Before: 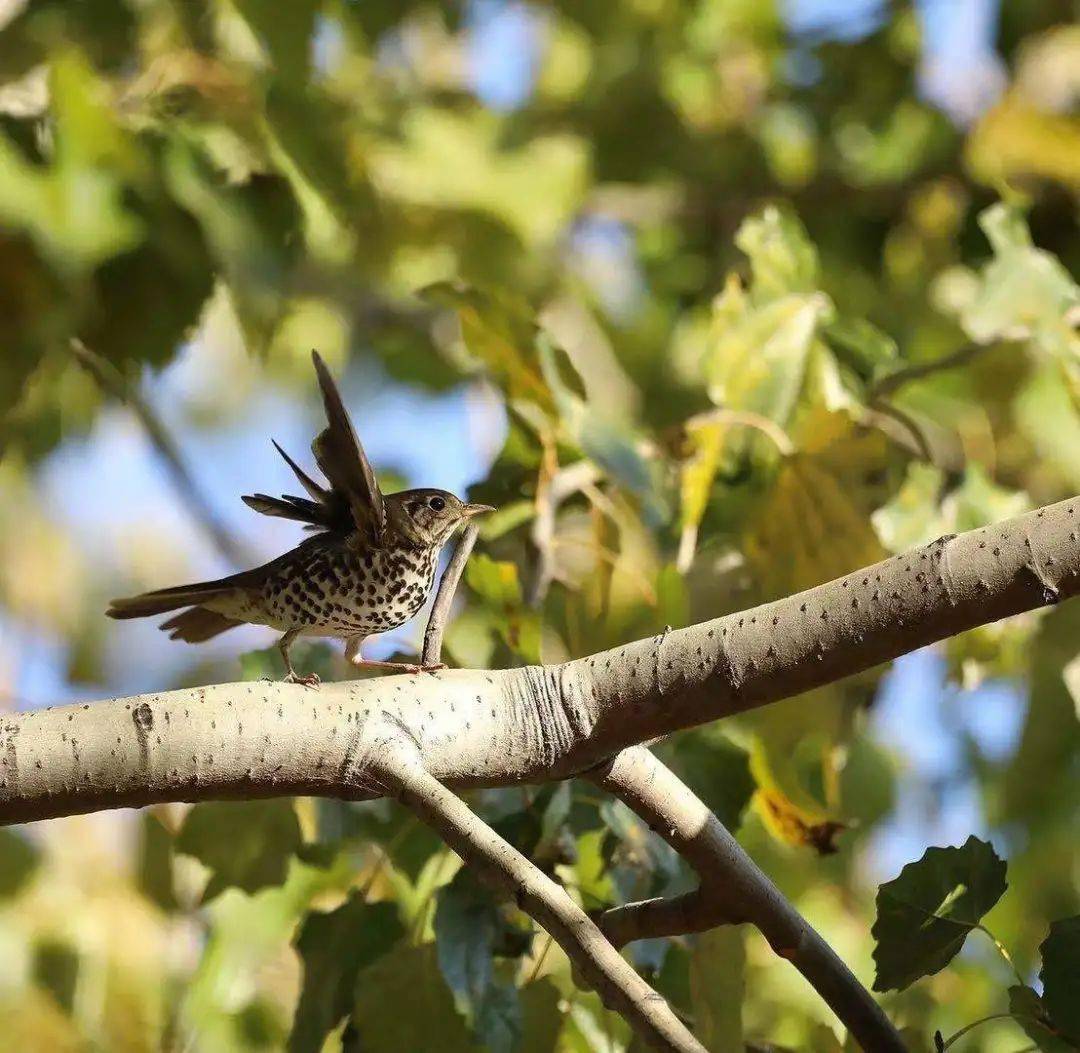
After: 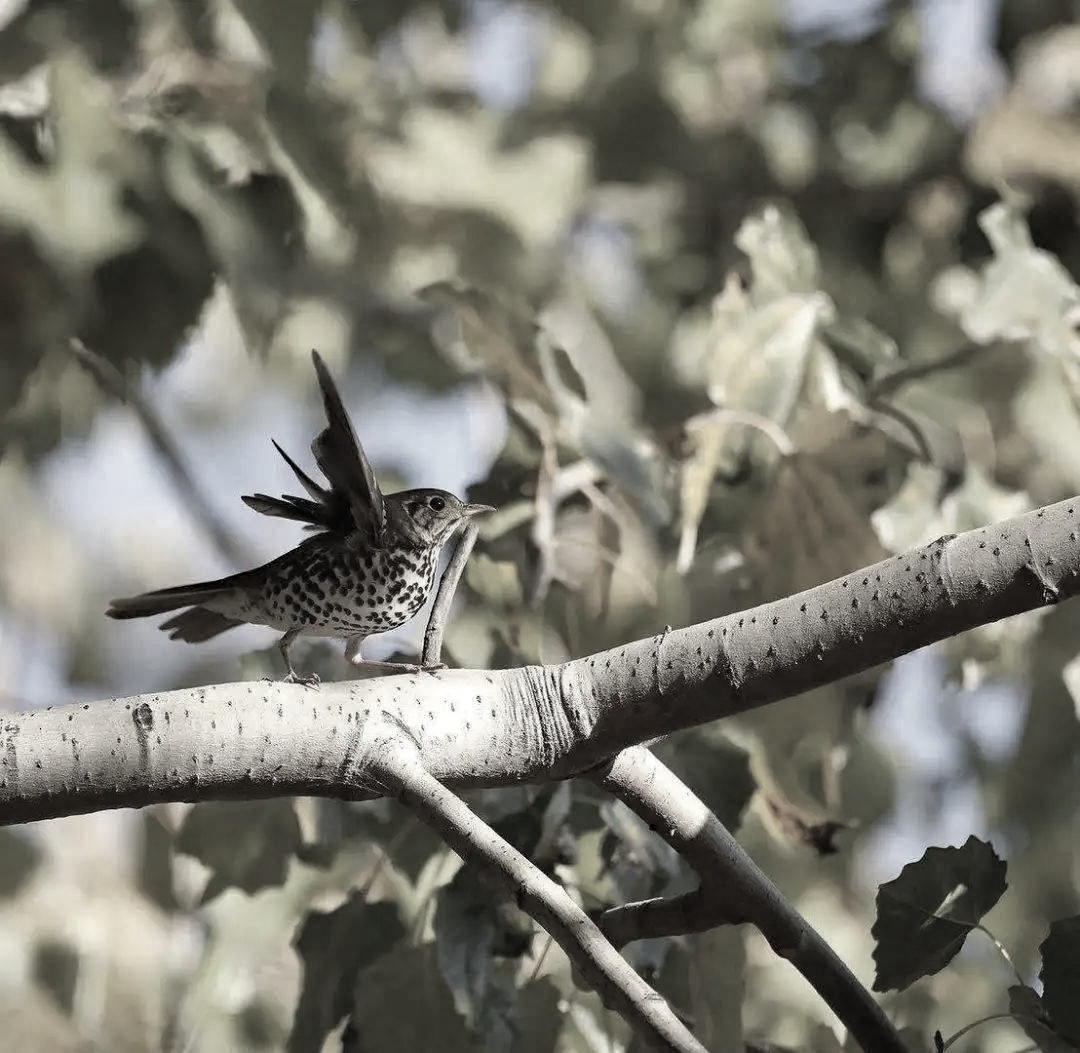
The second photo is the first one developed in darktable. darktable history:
haze removal: compatibility mode true, adaptive false
color correction: saturation 0.2
